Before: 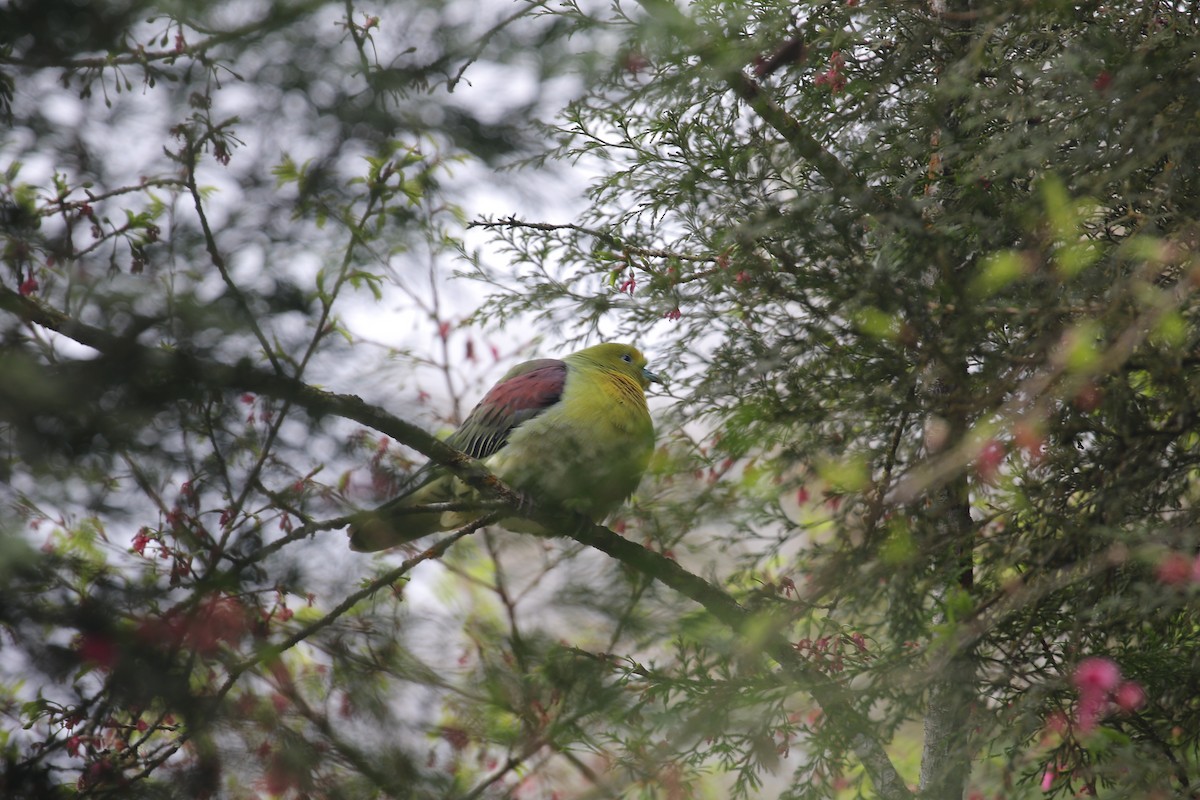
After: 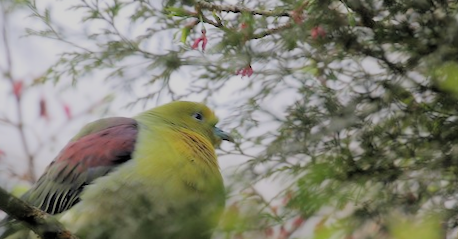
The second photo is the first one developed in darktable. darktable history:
rotate and perspective: rotation 0.062°, lens shift (vertical) 0.115, lens shift (horizontal) -0.133, crop left 0.047, crop right 0.94, crop top 0.061, crop bottom 0.94
contrast equalizer: octaves 7, y [[0.502, 0.505, 0.512, 0.529, 0.564, 0.588], [0.5 ×6], [0.502, 0.505, 0.512, 0.529, 0.564, 0.588], [0, 0.001, 0.001, 0.004, 0.008, 0.011], [0, 0.001, 0.001, 0.004, 0.008, 0.011]], mix -1
rgb levels: preserve colors sum RGB, levels [[0.038, 0.433, 0.934], [0, 0.5, 1], [0, 0.5, 1]]
crop: left 31.751%, top 32.172%, right 27.8%, bottom 35.83%
filmic rgb: black relative exposure -5 EV, hardness 2.88, contrast 1.1
